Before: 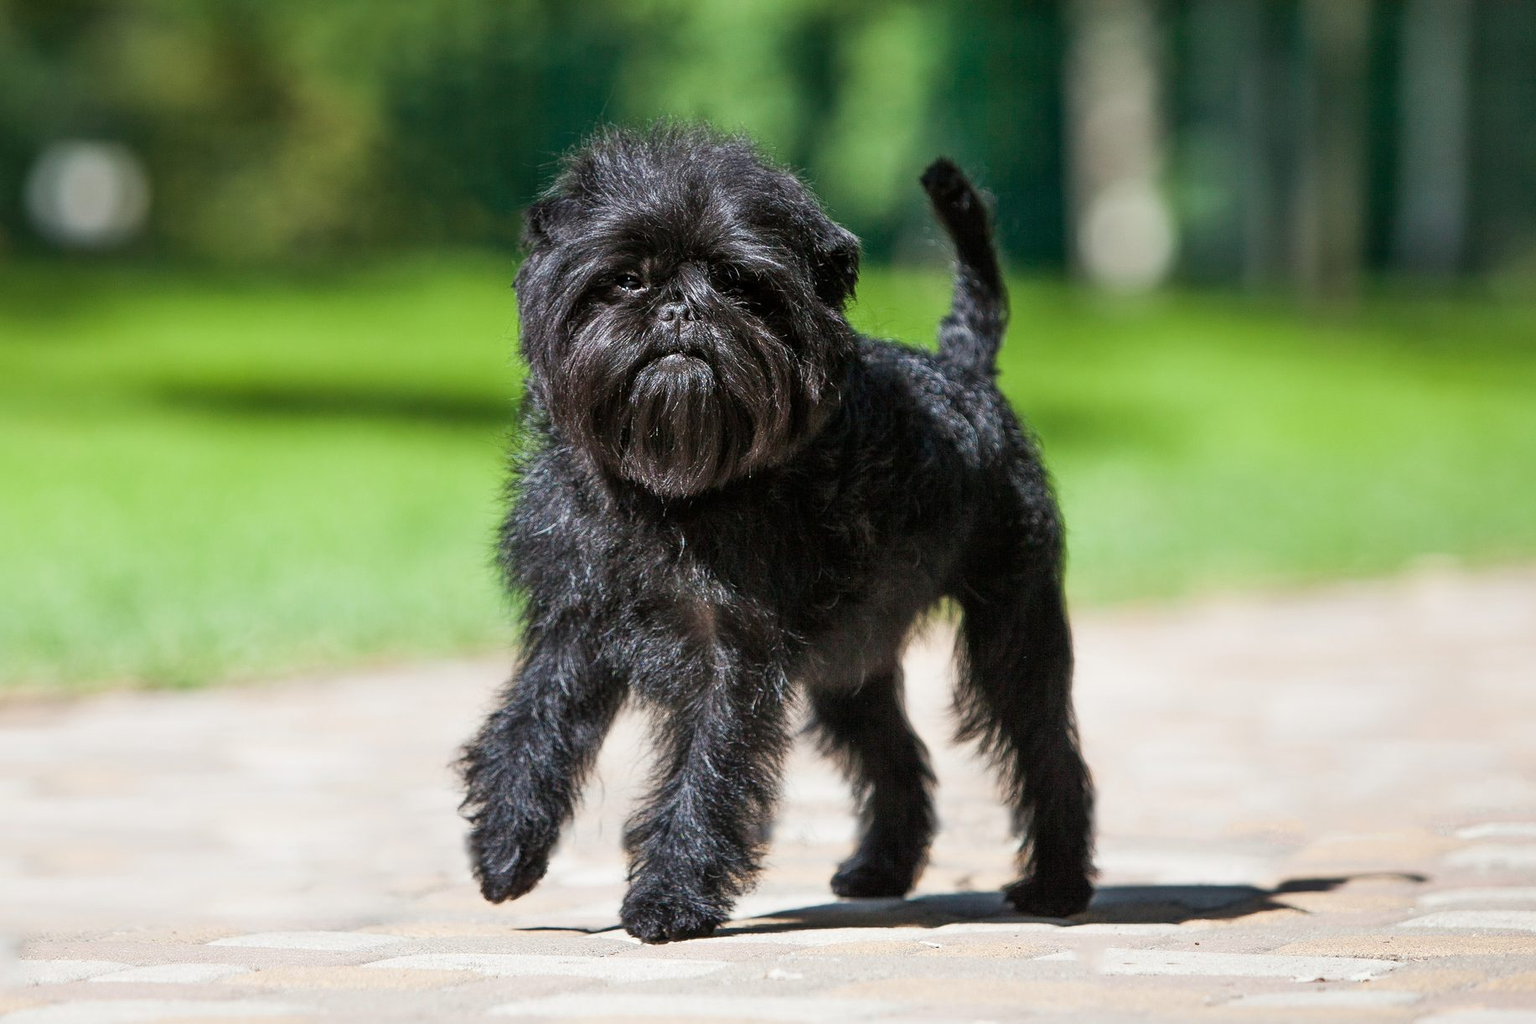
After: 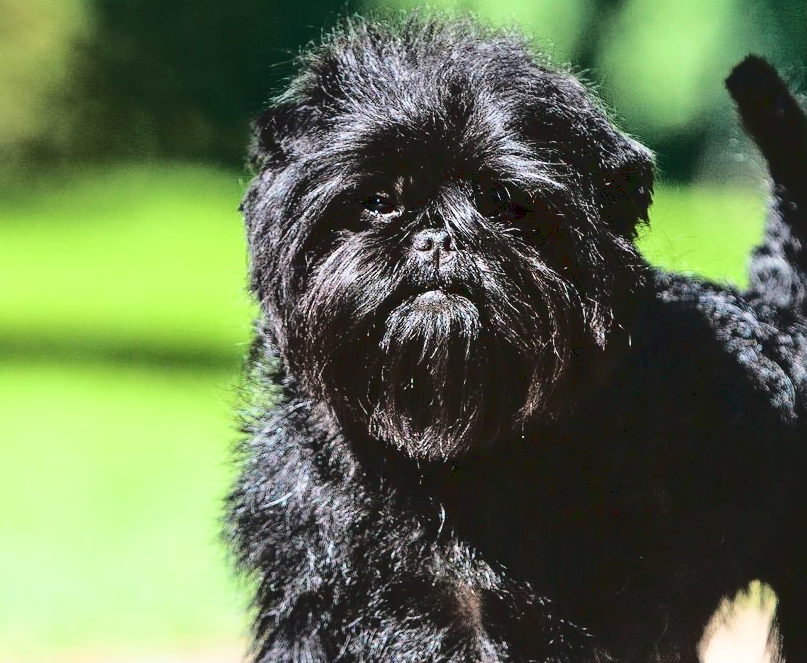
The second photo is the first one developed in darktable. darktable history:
tone curve: curves: ch0 [(0, 0) (0.003, 0.074) (0.011, 0.079) (0.025, 0.083) (0.044, 0.095) (0.069, 0.097) (0.1, 0.11) (0.136, 0.131) (0.177, 0.159) (0.224, 0.209) (0.277, 0.279) (0.335, 0.367) (0.399, 0.455) (0.468, 0.538) (0.543, 0.621) (0.623, 0.699) (0.709, 0.782) (0.801, 0.848) (0.898, 0.924) (1, 1)]
tone equalizer: smoothing diameter 2.03%, edges refinement/feathering 17.5, mask exposure compensation -1.57 EV, filter diffusion 5
crop: left 20.304%, top 10.879%, right 35.66%, bottom 34.863%
base curve: curves: ch0 [(0, 0) (0.04, 0.03) (0.133, 0.232) (0.448, 0.748) (0.843, 0.968) (1, 1)]
contrast brightness saturation: saturation -0.068
